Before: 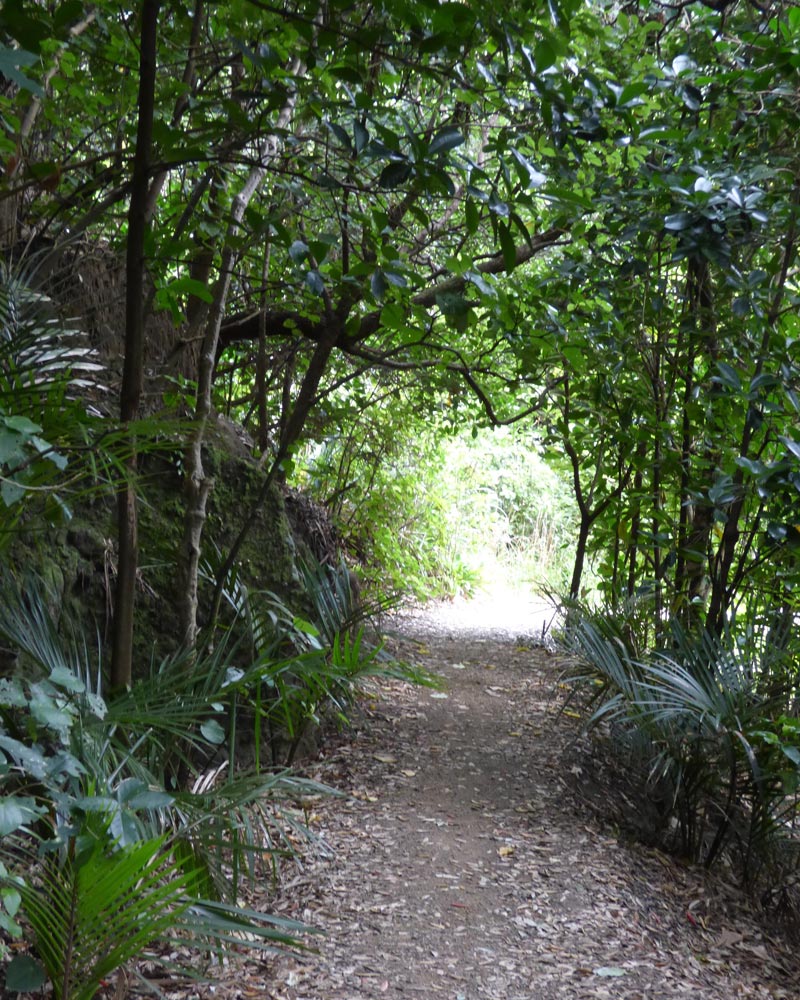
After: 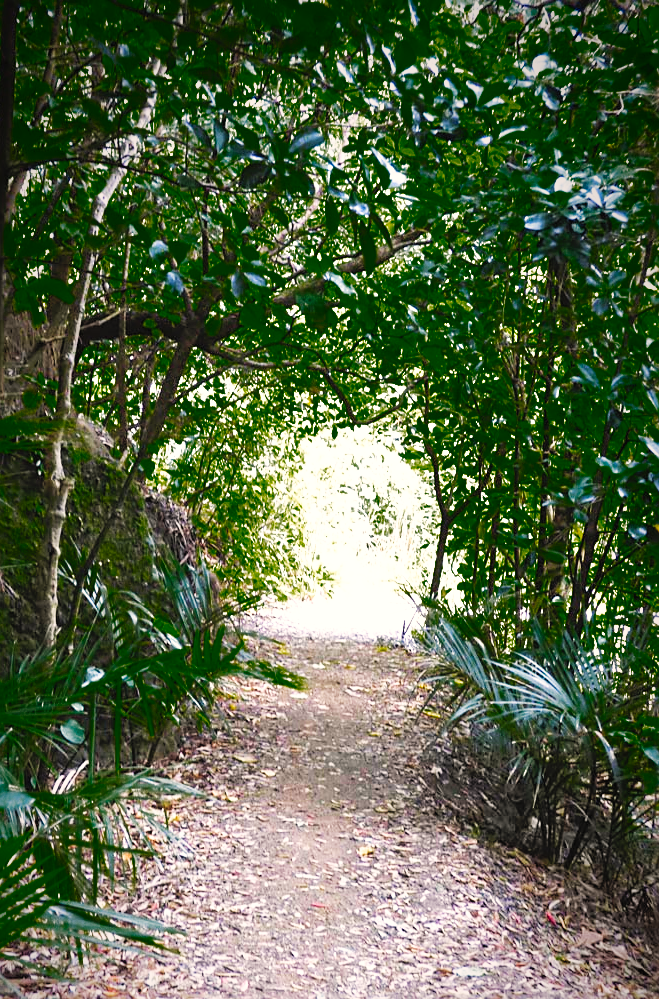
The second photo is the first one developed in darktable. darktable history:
contrast brightness saturation: contrast 0.068, brightness 0.17, saturation 0.398
base curve: curves: ch0 [(0, 0) (0.007, 0.004) (0.027, 0.03) (0.046, 0.07) (0.207, 0.54) (0.442, 0.872) (0.673, 0.972) (1, 1)], preserve colors none
vignetting: fall-off radius 60.08%, saturation -0.002, center (-0.037, 0.155), automatic ratio true, unbound false
crop: left 17.598%, bottom 0.049%
shadows and highlights: shadows color adjustment 99.16%, highlights color adjustment 0.754%
color zones: curves: ch0 [(0.25, 0.5) (0.347, 0.092) (0.75, 0.5)]; ch1 [(0.25, 0.5) (0.33, 0.51) (0.75, 0.5)]
color correction: highlights a* 3.66, highlights b* 5.09
sharpen: on, module defaults
